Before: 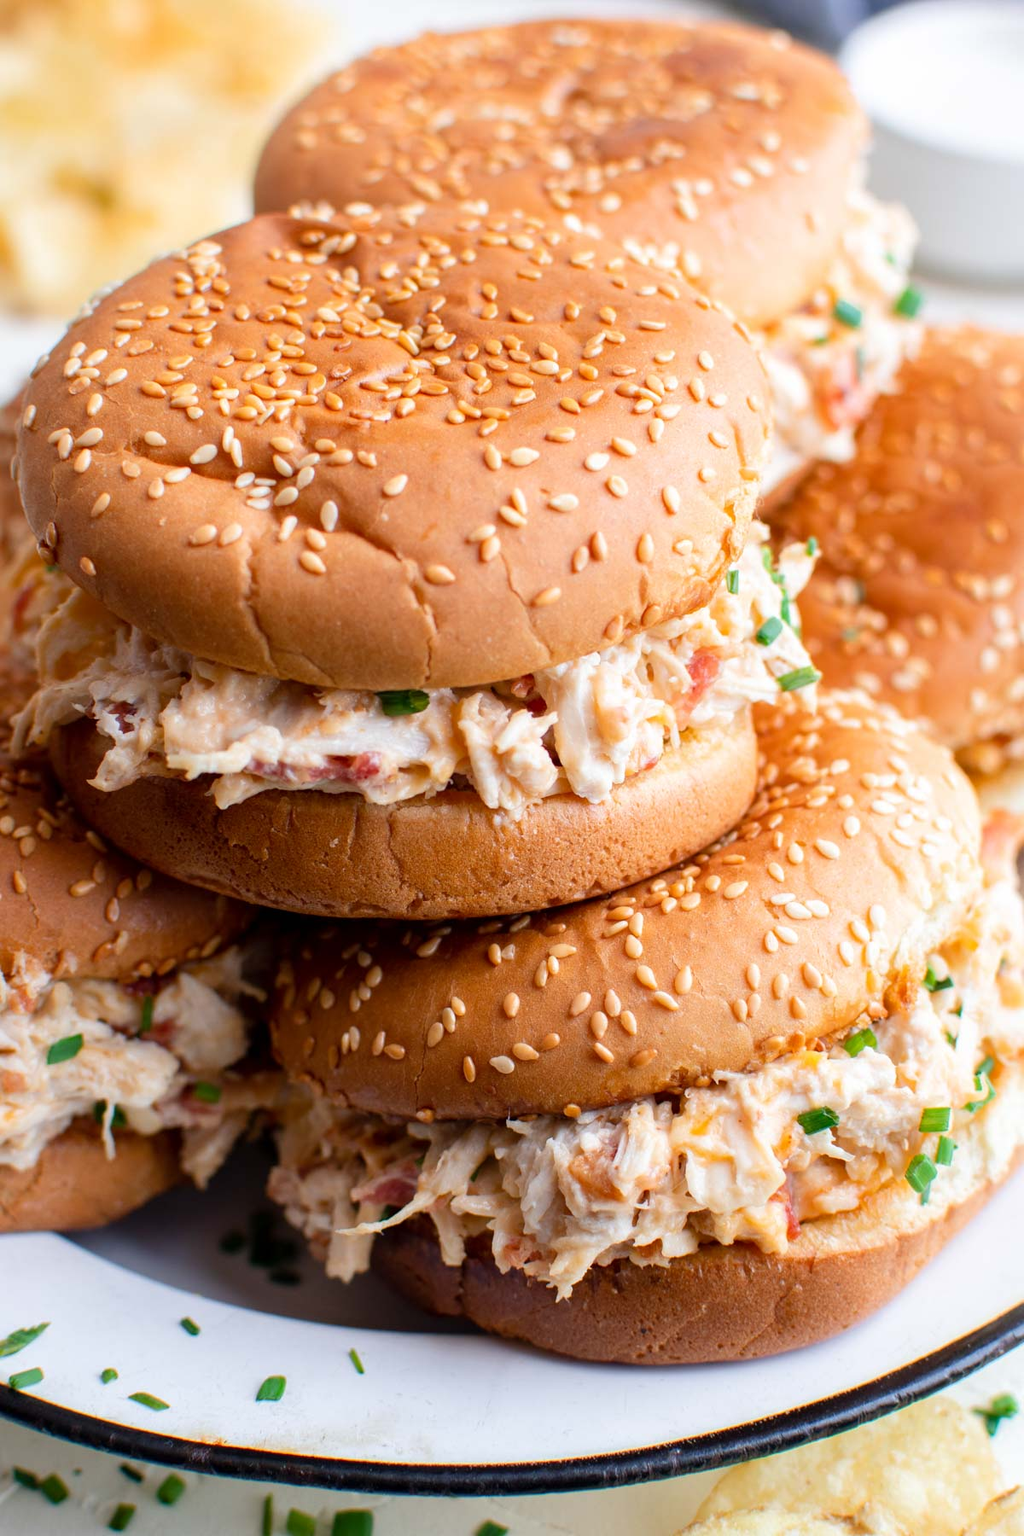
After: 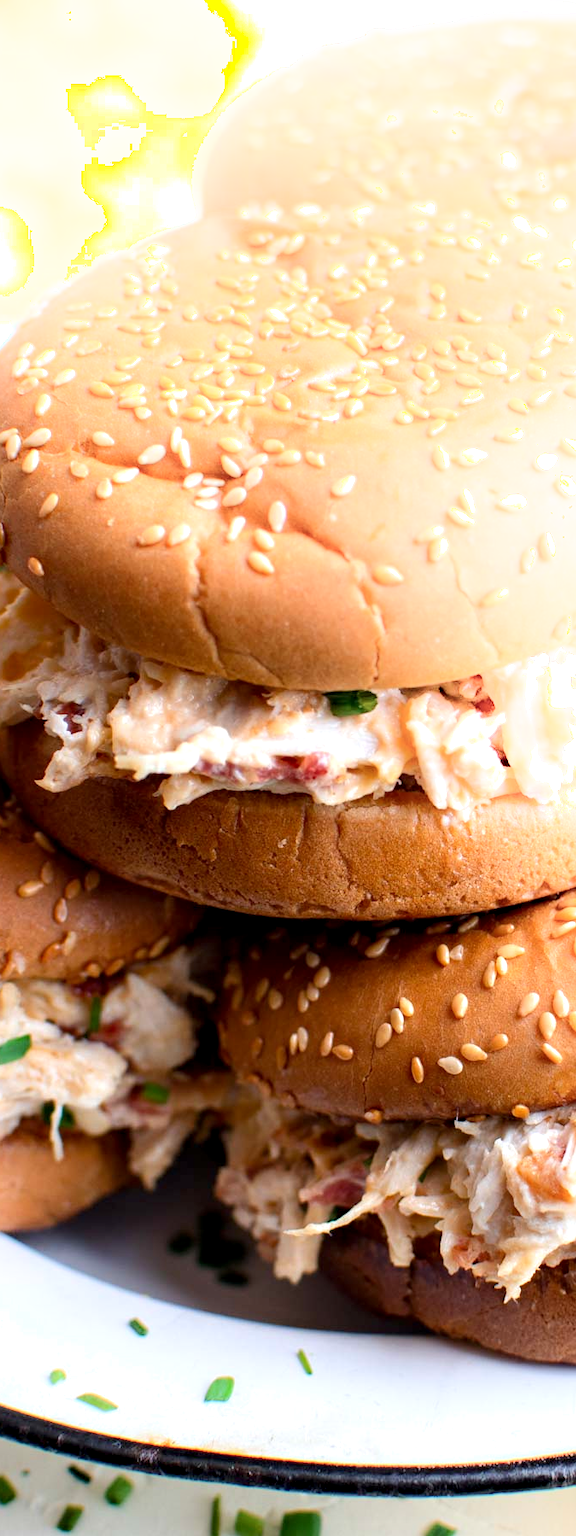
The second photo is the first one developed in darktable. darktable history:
contrast equalizer: octaves 7, y [[0.6 ×6], [0.55 ×6], [0 ×6], [0 ×6], [0 ×6]], mix 0.3
exposure: exposure 0.376 EV, compensate highlight preservation false
shadows and highlights: shadows -21.3, highlights 100, soften with gaussian
crop: left 5.114%, right 38.589%
